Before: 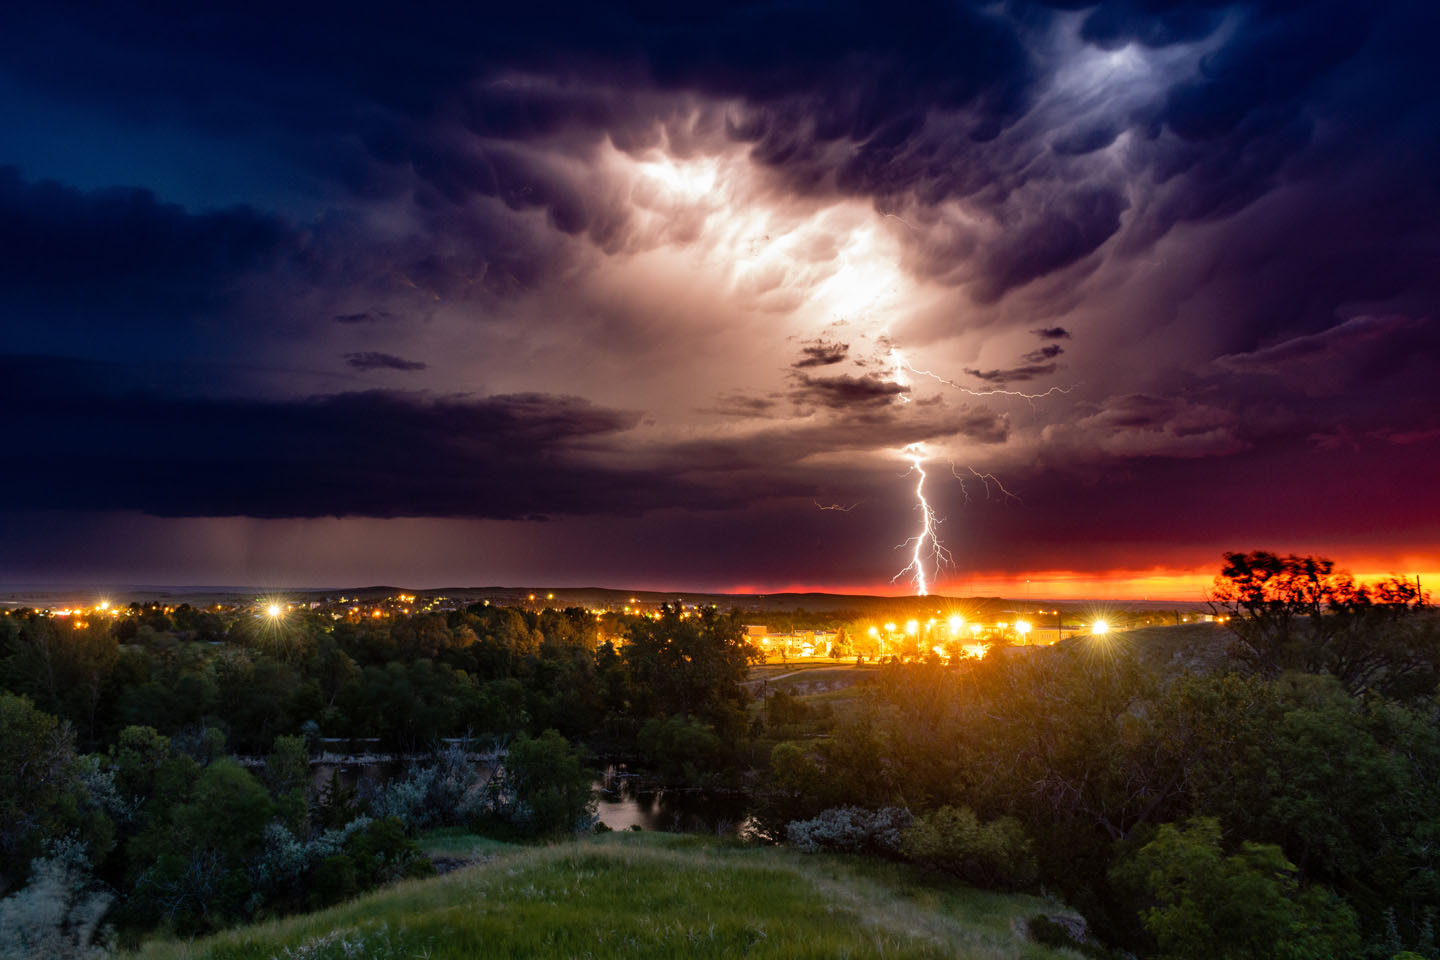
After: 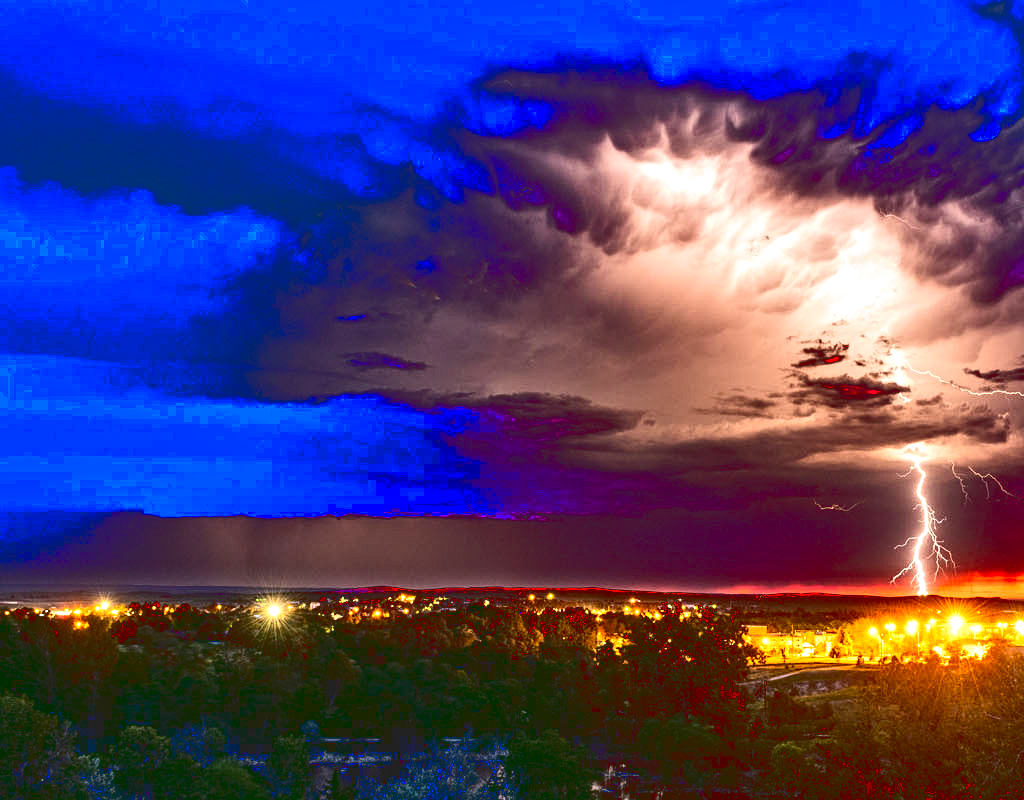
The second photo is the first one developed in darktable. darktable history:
tone curve: curves: ch0 [(0, 0.129) (0.187, 0.207) (0.729, 0.789) (1, 1)], color space Lab, linked channels, preserve colors none
crop: right 28.885%, bottom 16.626%
contrast brightness saturation: contrast 0.16, saturation 0.32
contrast equalizer: octaves 7, y [[0.5, 0.542, 0.583, 0.625, 0.667, 0.708], [0.5 ×6], [0.5 ×6], [0 ×6], [0 ×6]]
